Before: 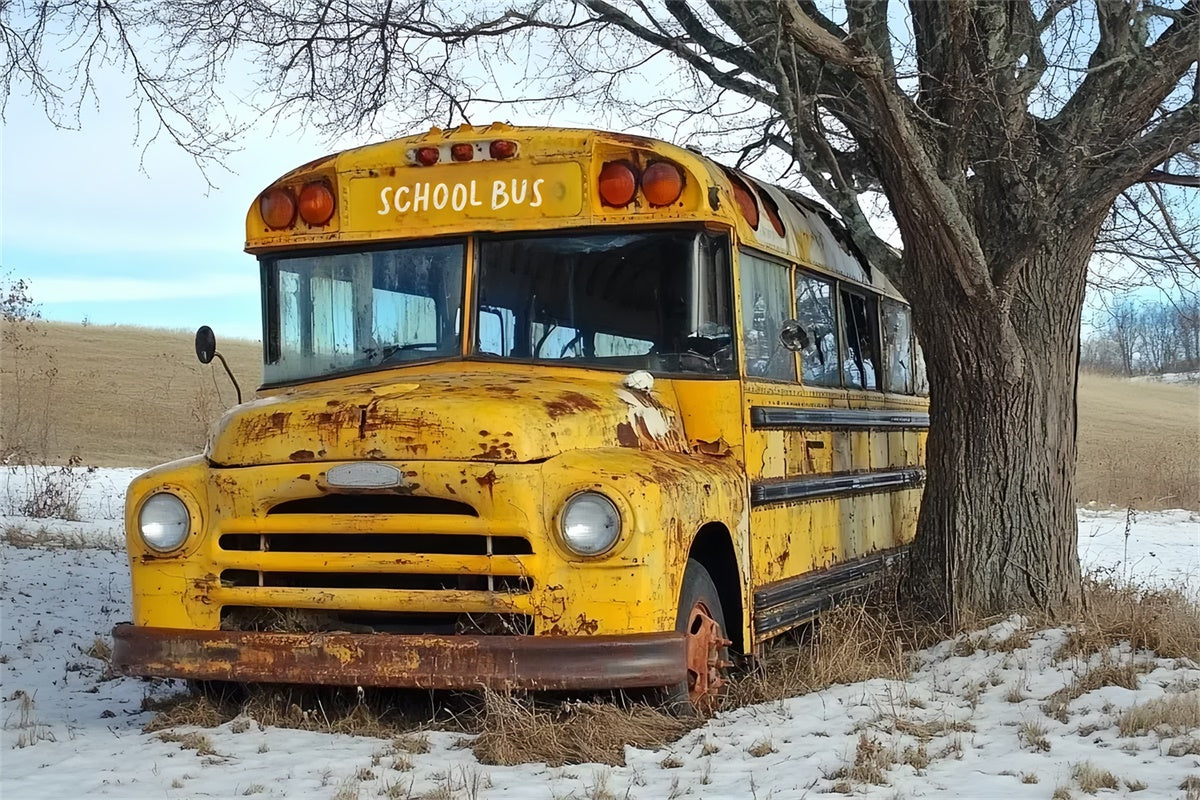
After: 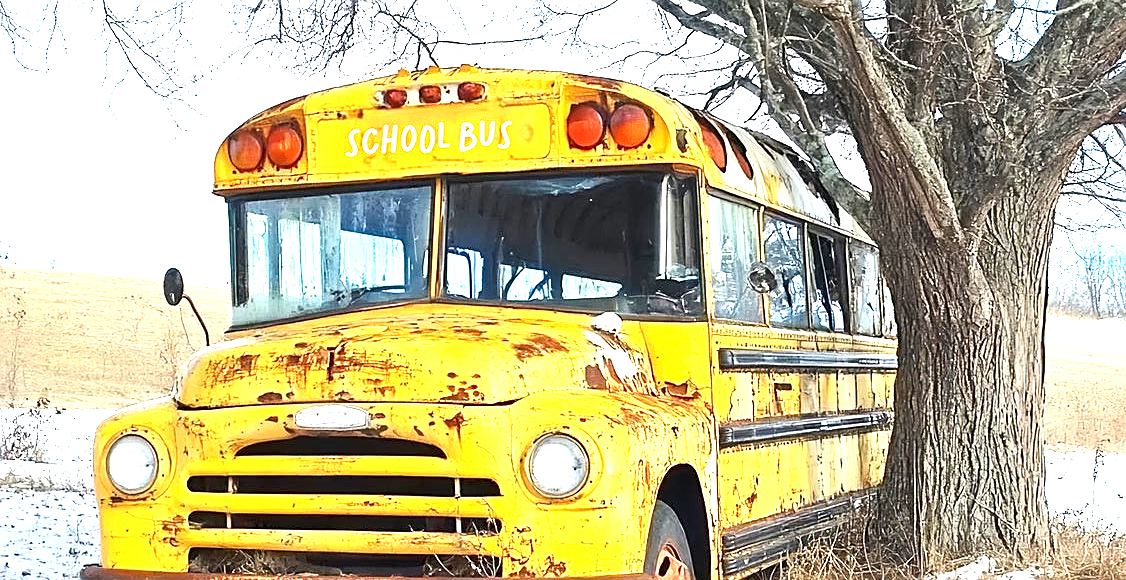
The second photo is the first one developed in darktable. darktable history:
sharpen: on, module defaults
crop: left 2.737%, top 7.287%, right 3.421%, bottom 20.179%
exposure: black level correction 0, exposure 1.9 EV, compensate highlight preservation false
